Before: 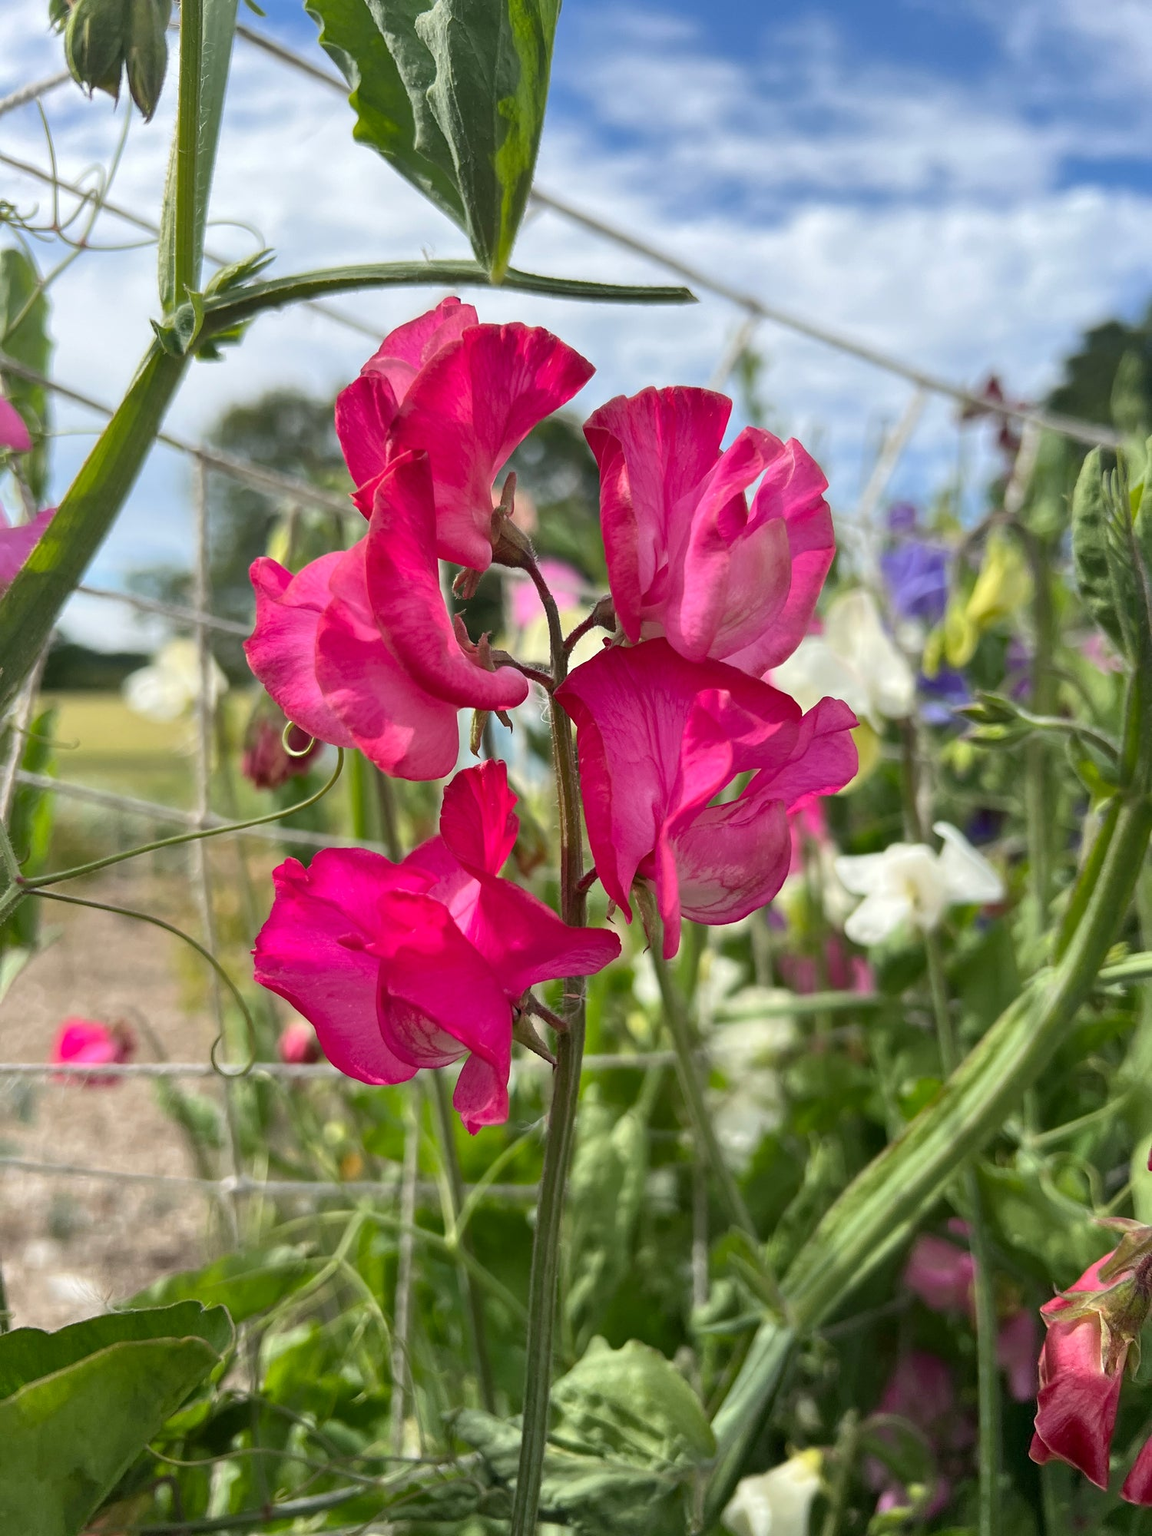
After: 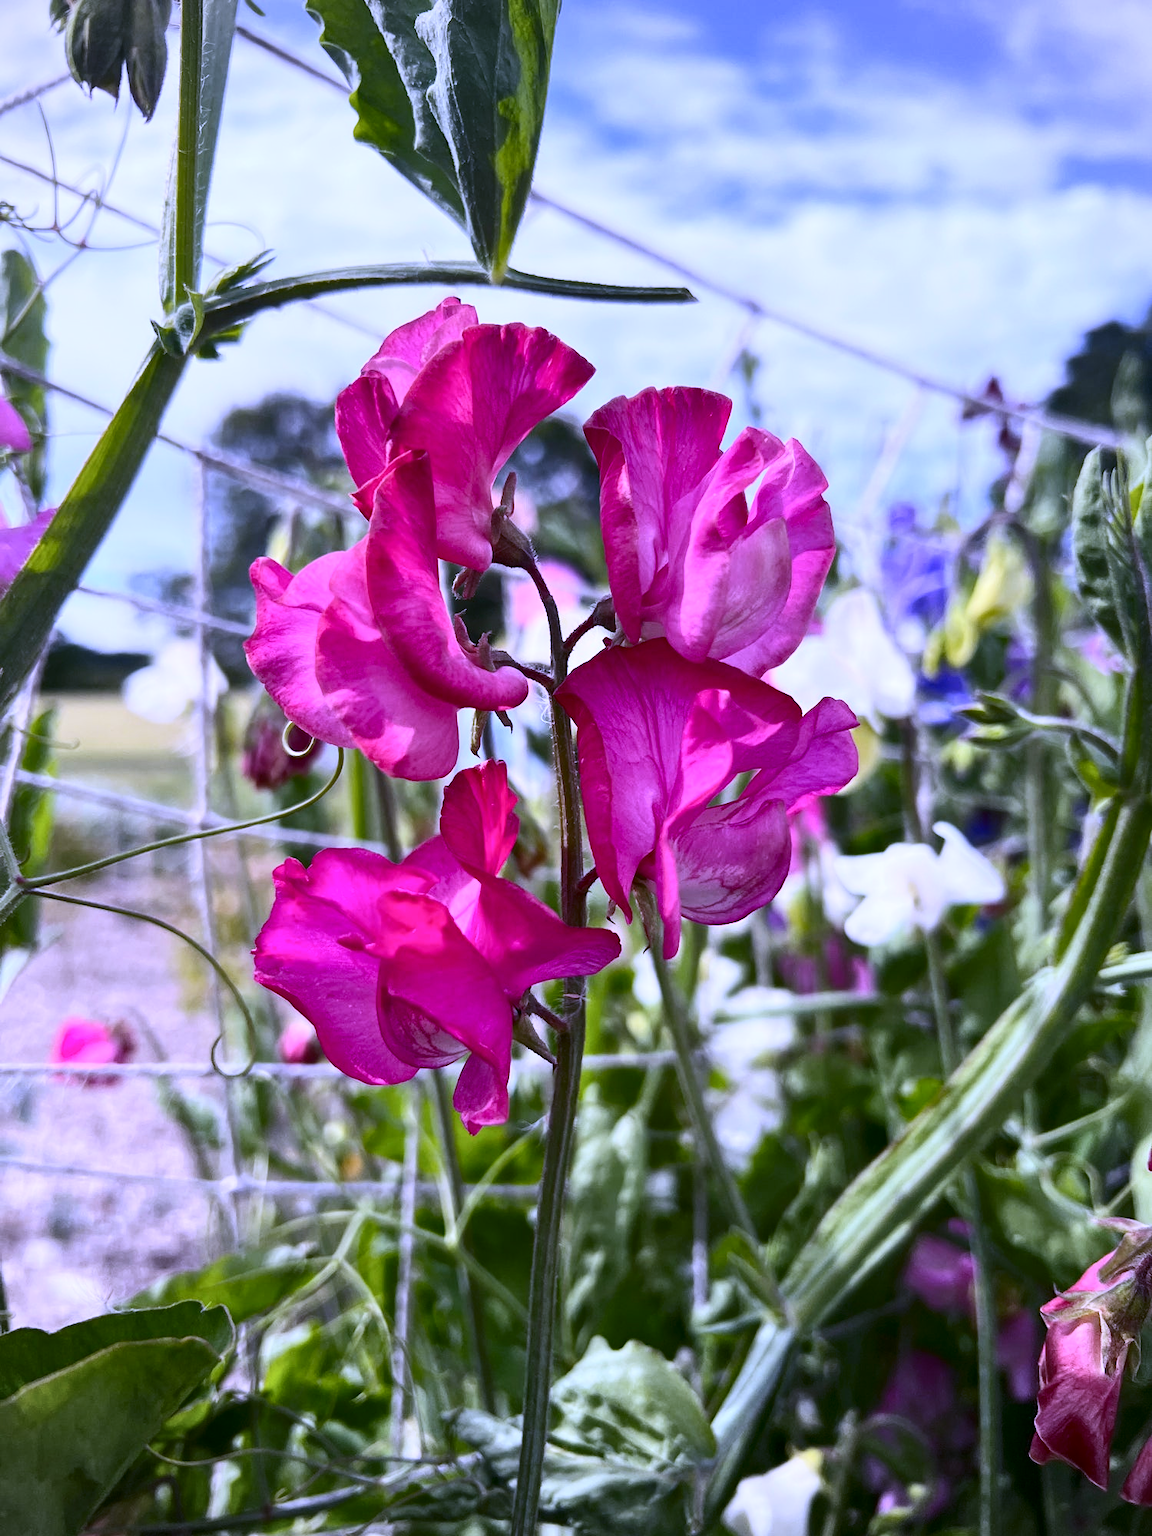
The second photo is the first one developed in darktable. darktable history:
white balance: red 0.98, blue 1.61
contrast brightness saturation: contrast 0.28
vignetting: fall-off start 91.19%
